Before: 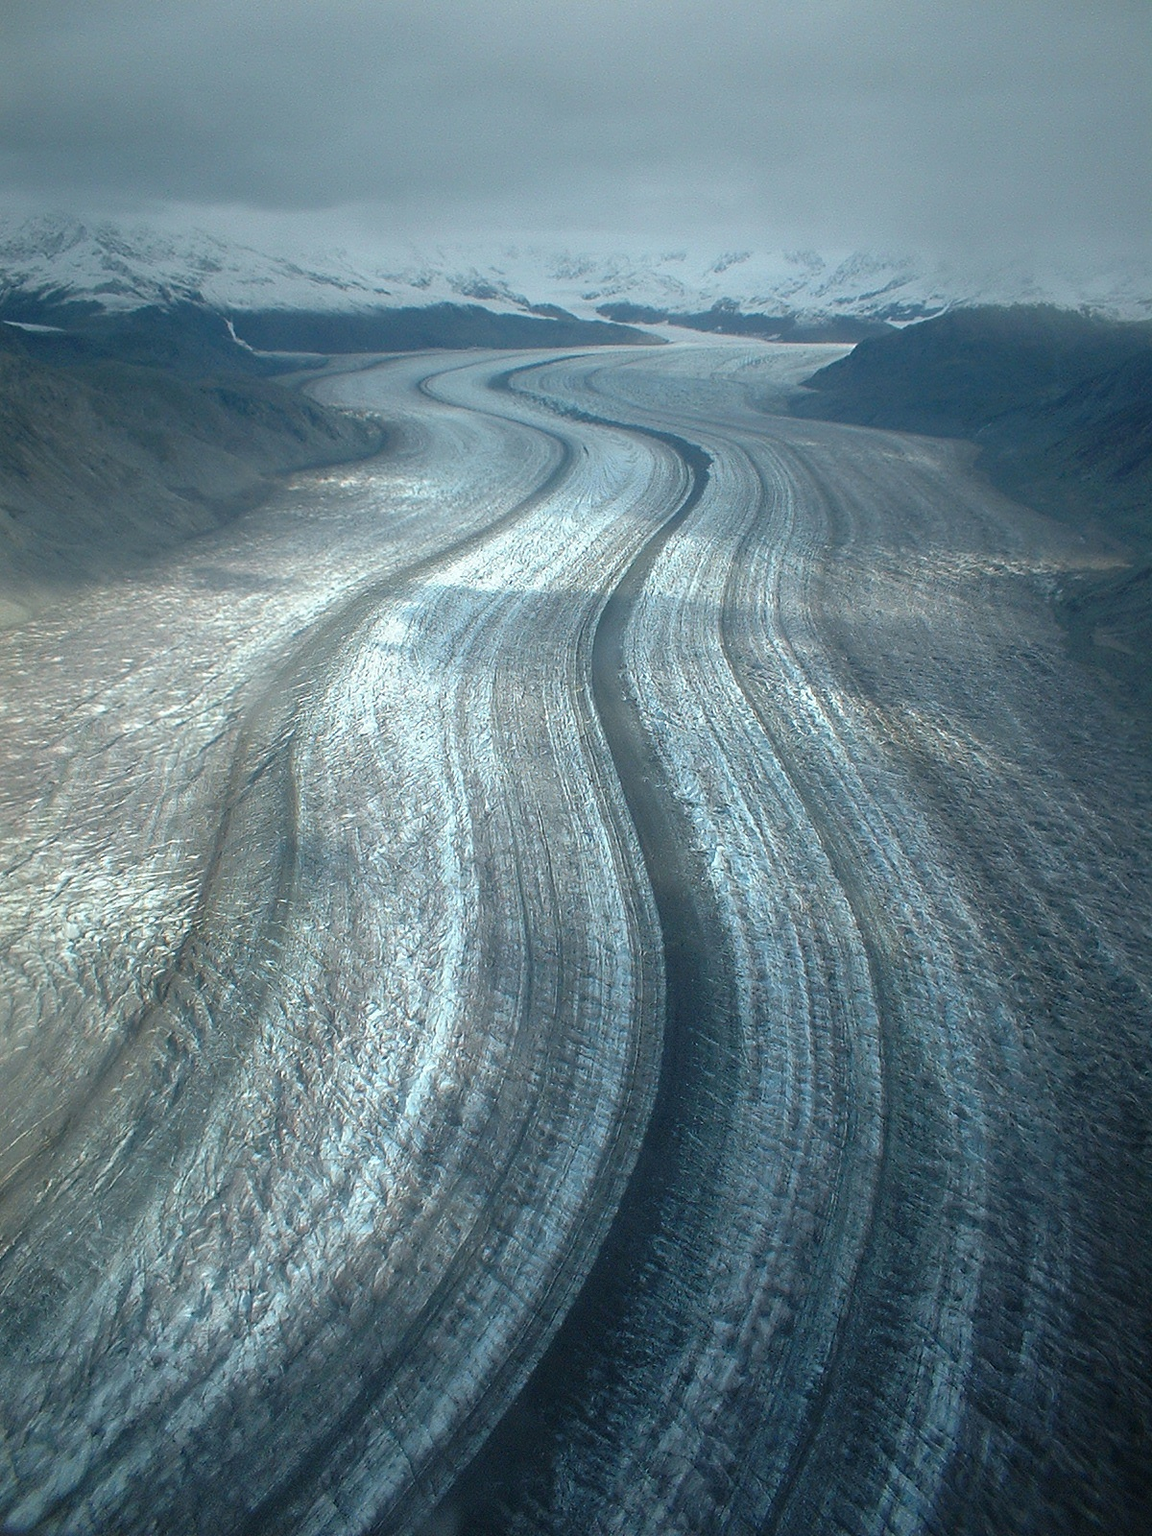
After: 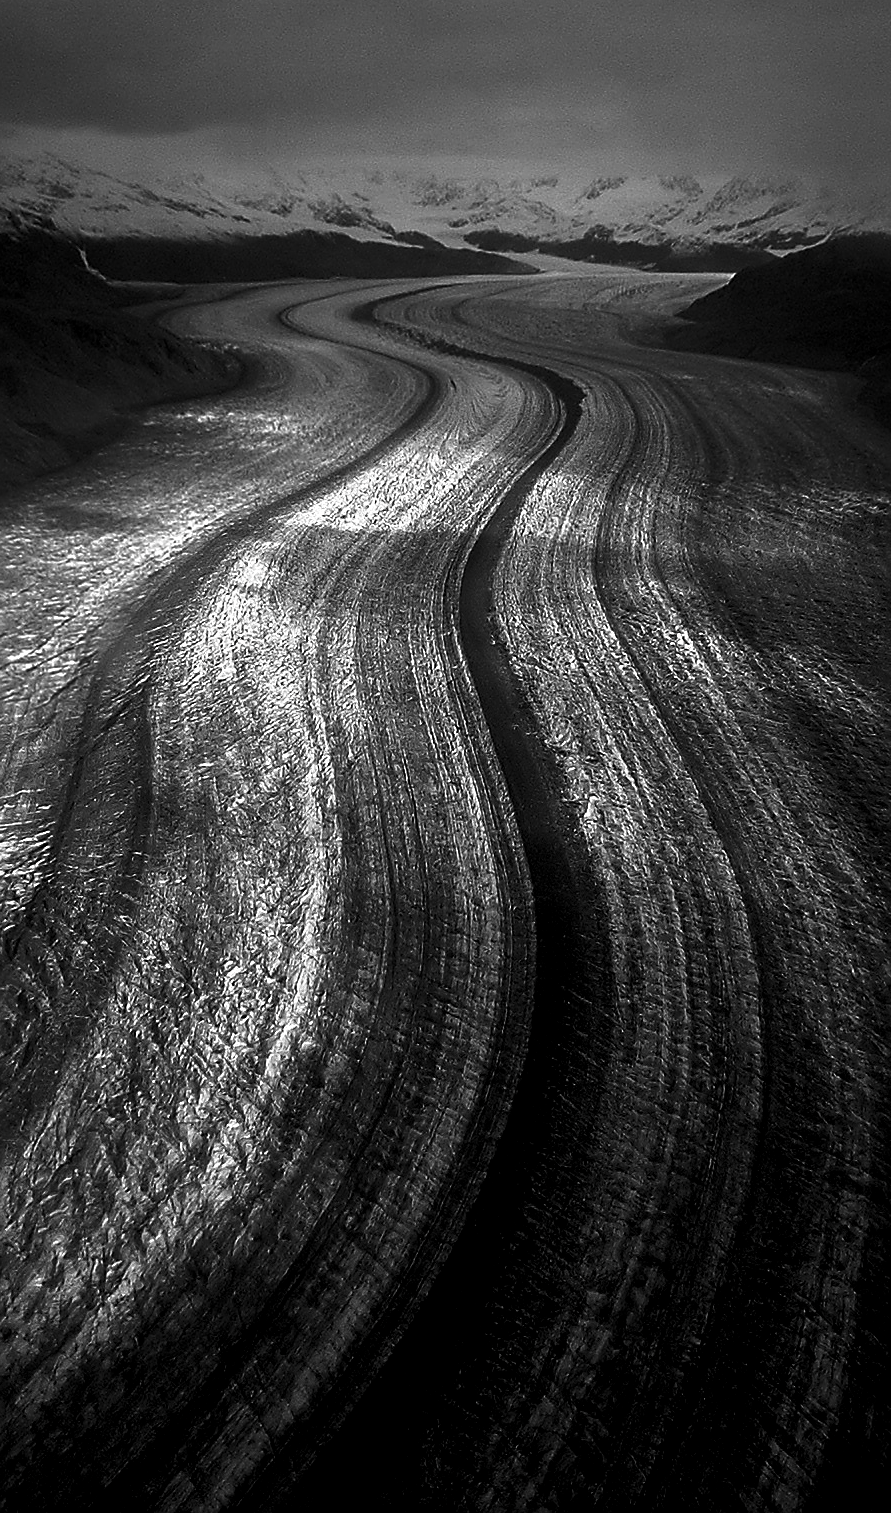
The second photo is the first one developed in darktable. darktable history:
crop and rotate: left 13.146%, top 5.396%, right 12.537%
contrast brightness saturation: contrast -0.027, brightness -0.601, saturation -0.997
sharpen: on, module defaults
levels: white 99.93%, levels [0.062, 0.494, 0.925]
color balance rgb: perceptual saturation grading › global saturation 30.385%, global vibrance 20%
